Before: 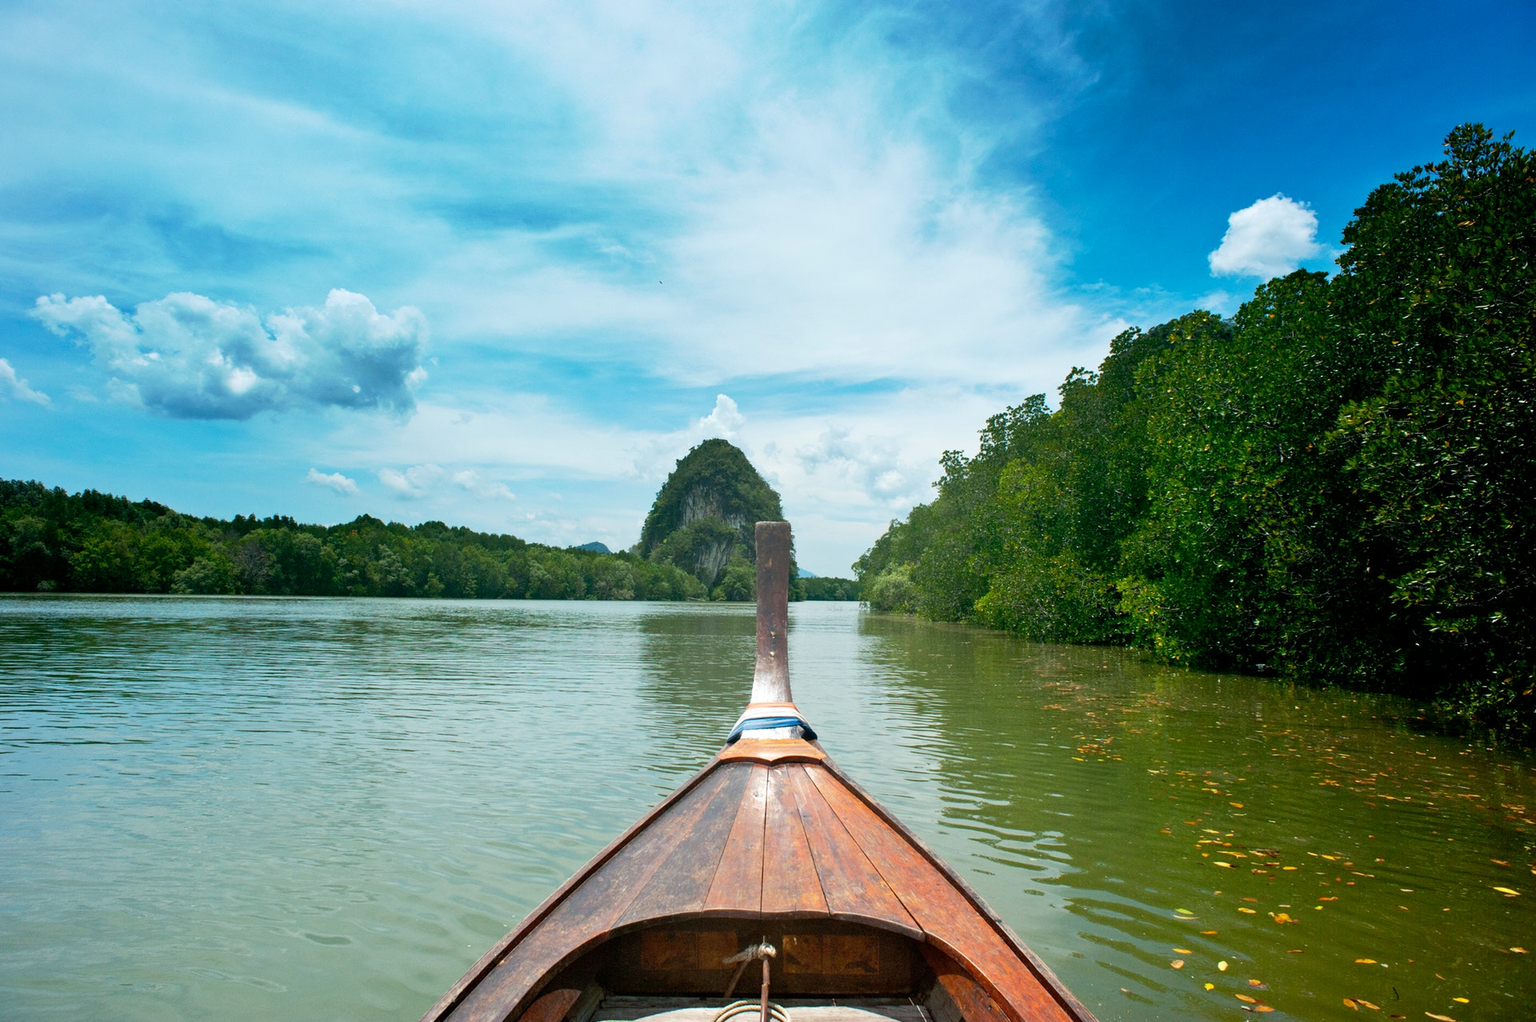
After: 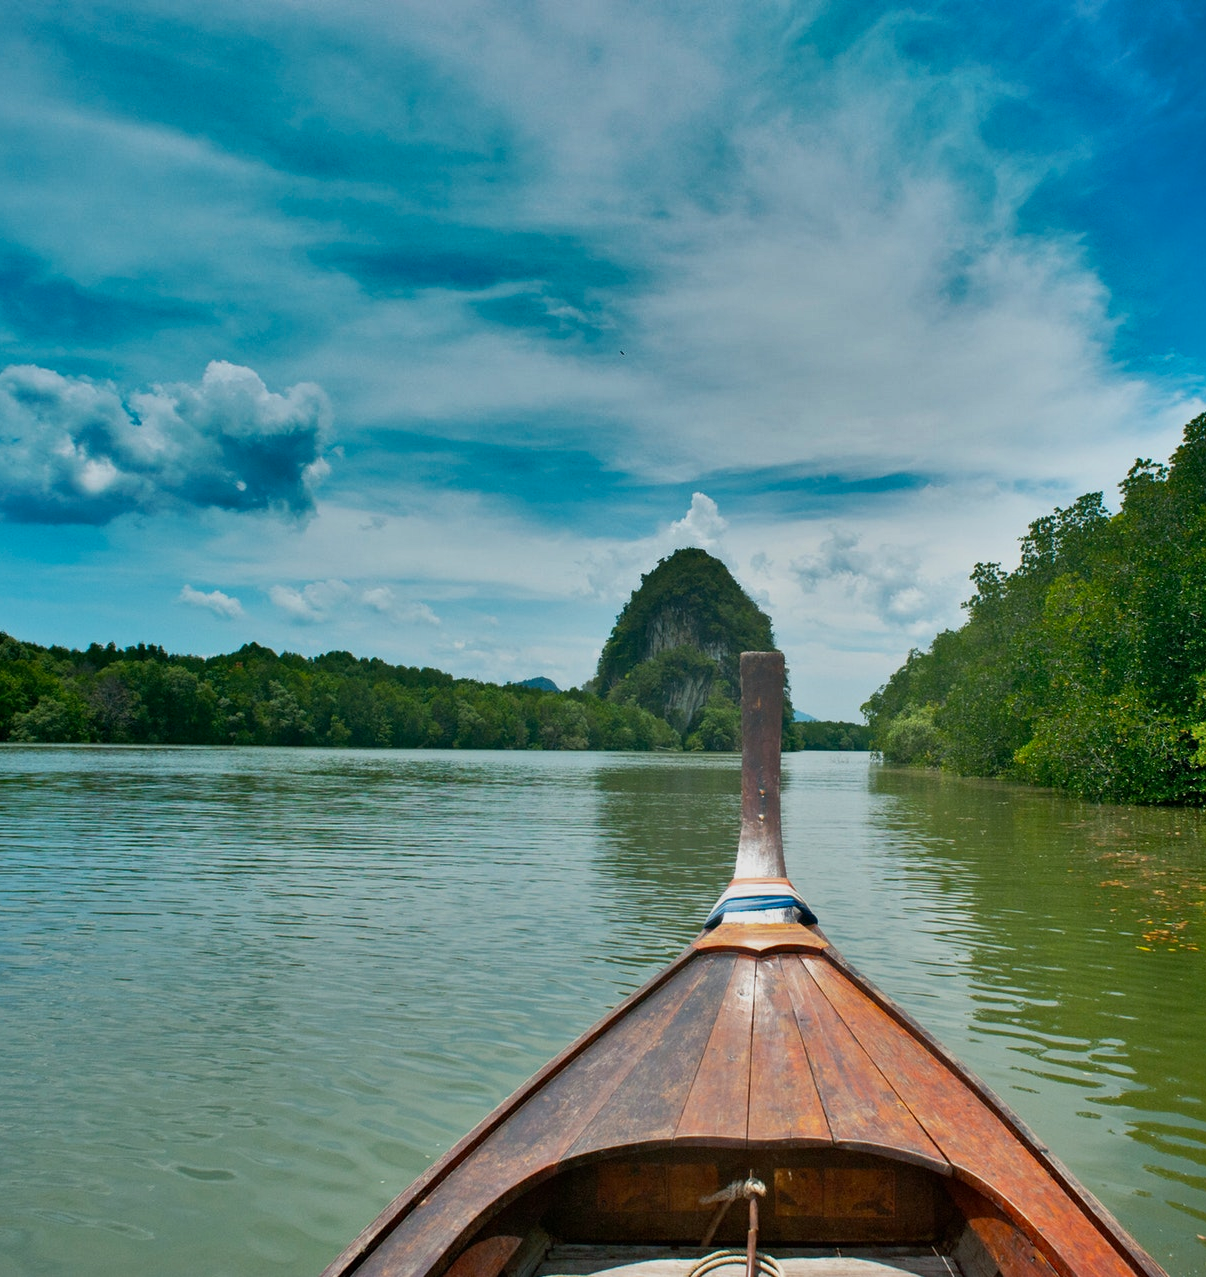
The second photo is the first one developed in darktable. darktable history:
crop: left 10.644%, right 26.528%
shadows and highlights: shadows 80.73, white point adjustment -9.07, highlights -61.46, soften with gaussian
